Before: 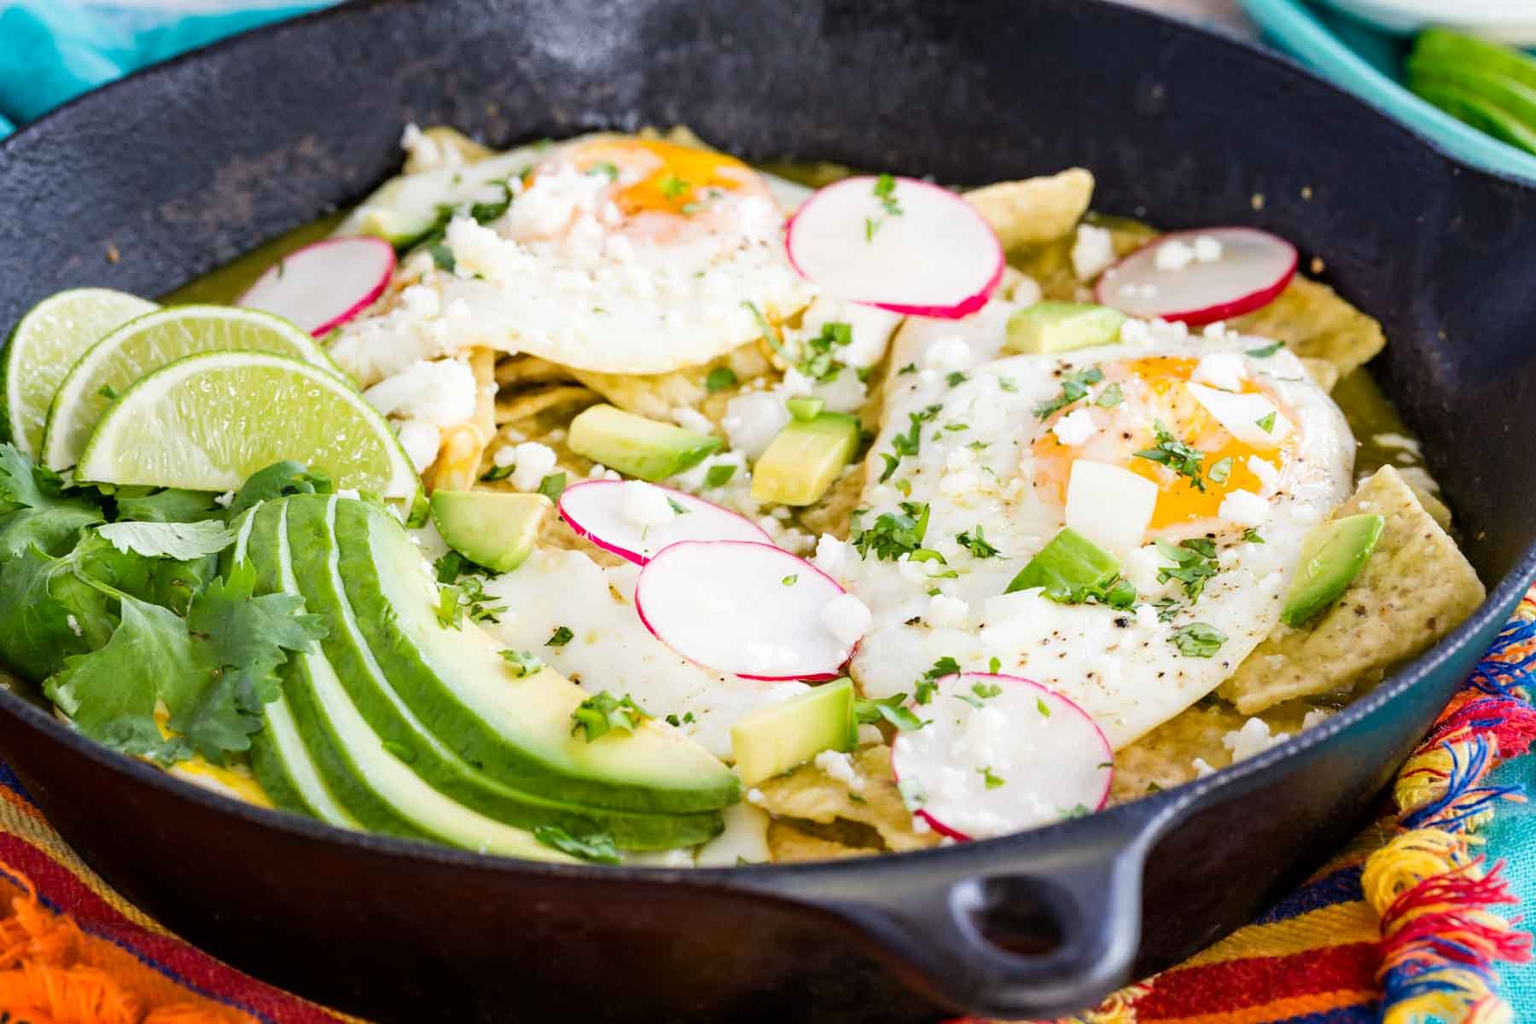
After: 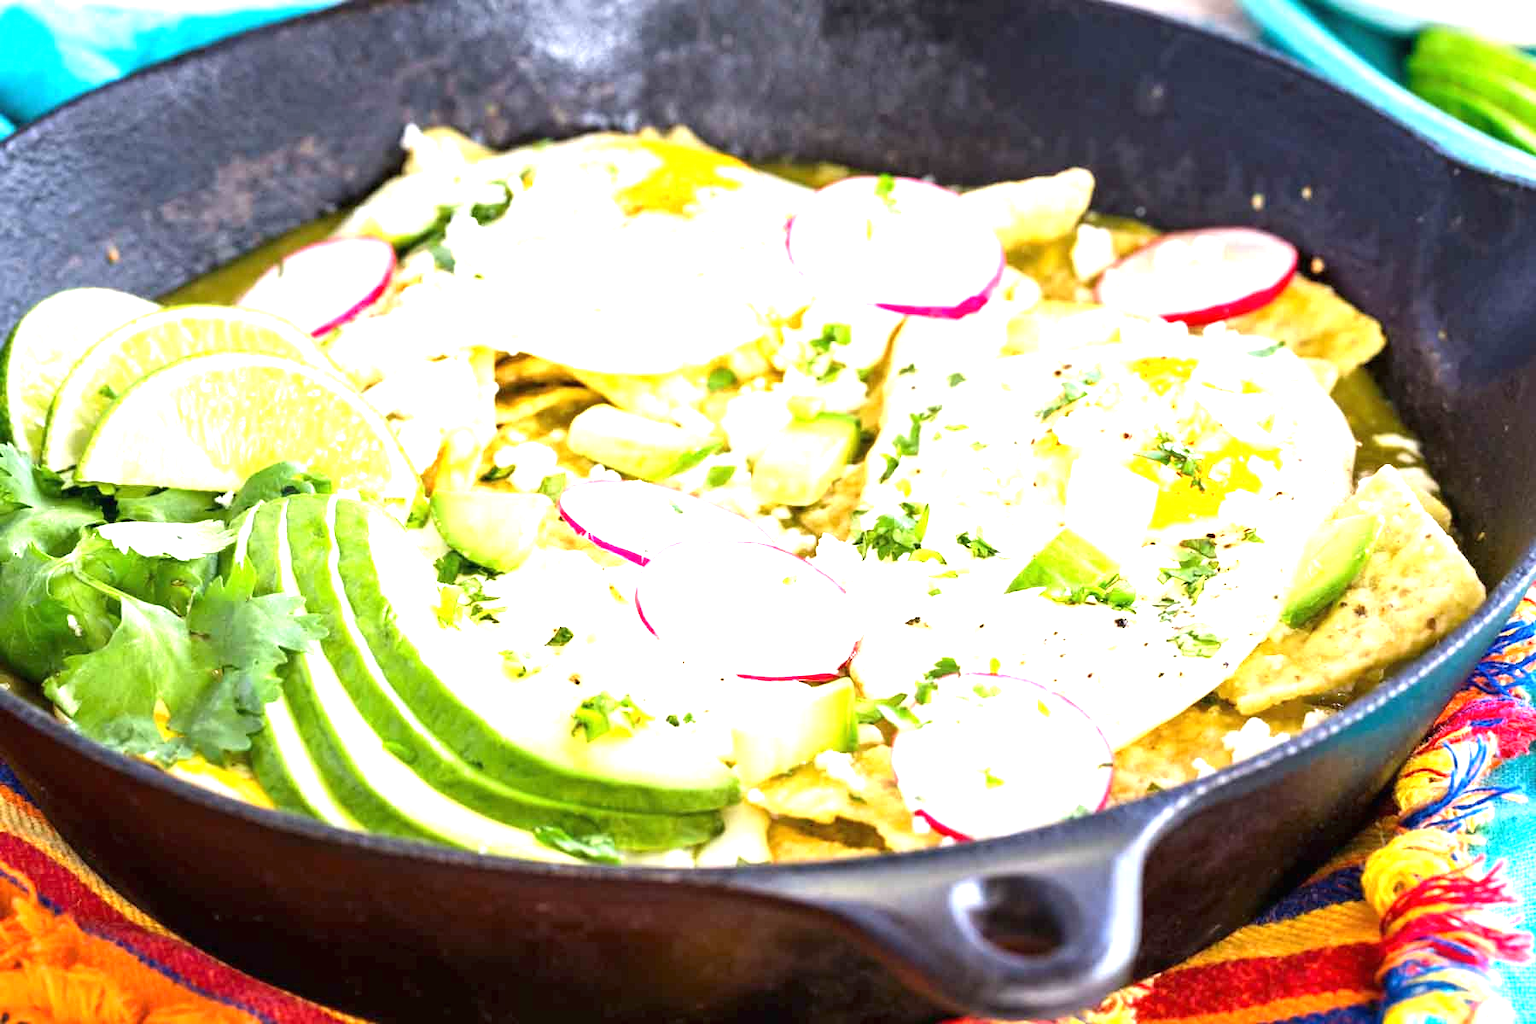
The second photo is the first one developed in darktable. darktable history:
exposure: black level correction 0, exposure 1.412 EV, compensate exposure bias true, compensate highlight preservation false
